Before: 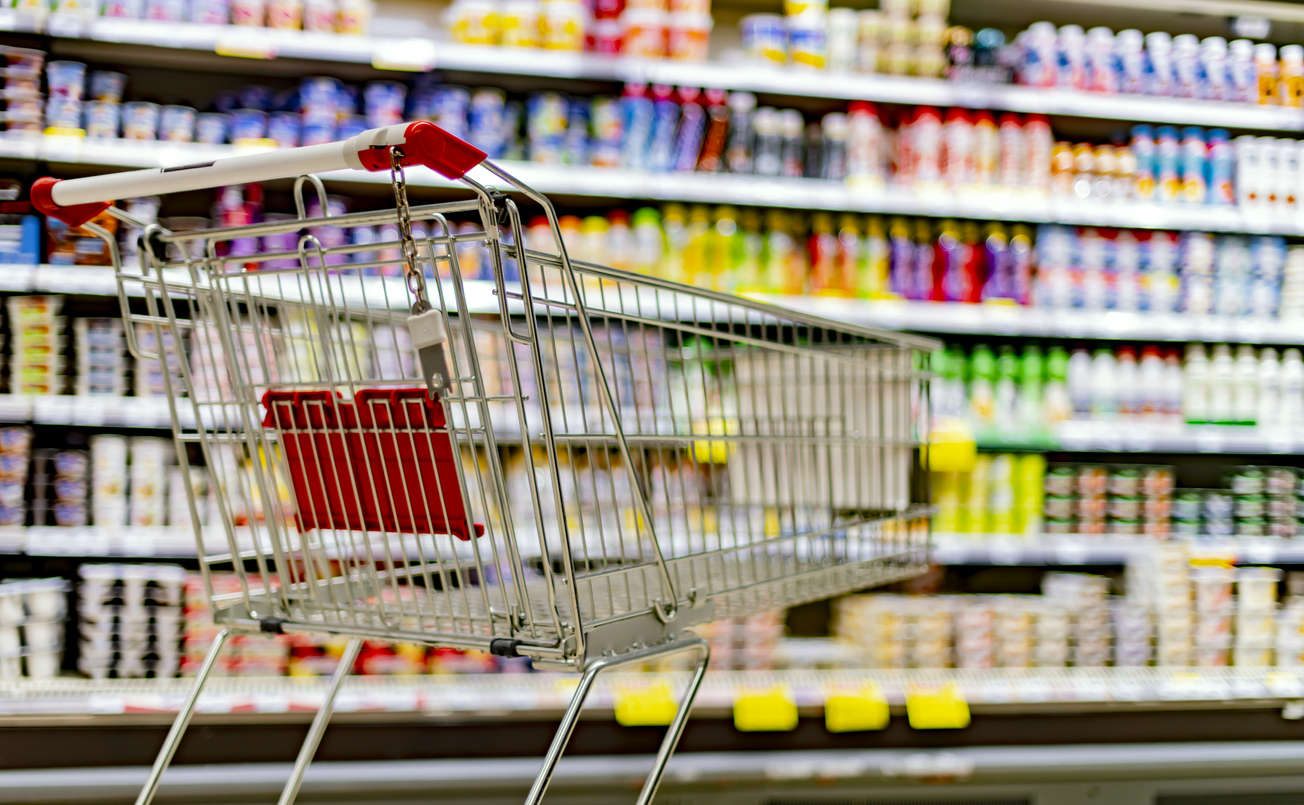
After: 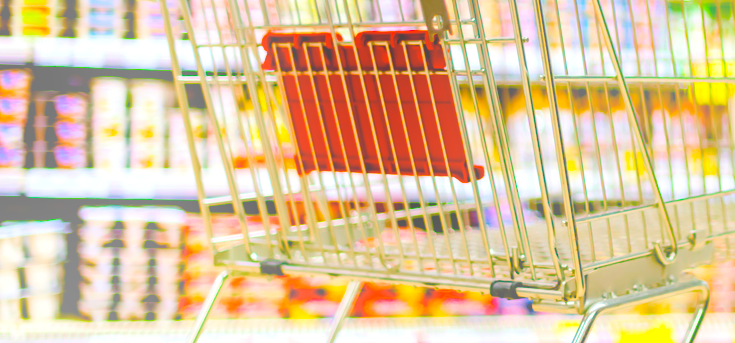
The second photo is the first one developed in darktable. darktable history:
crop: top 44.483%, right 43.593%, bottom 12.892%
bloom: on, module defaults
color balance rgb: linear chroma grading › shadows 10%, linear chroma grading › highlights 10%, linear chroma grading › global chroma 15%, linear chroma grading › mid-tones 15%, perceptual saturation grading › global saturation 40%, perceptual saturation grading › highlights -25%, perceptual saturation grading › mid-tones 35%, perceptual saturation grading › shadows 35%, perceptual brilliance grading › global brilliance 11.29%, global vibrance 11.29%
